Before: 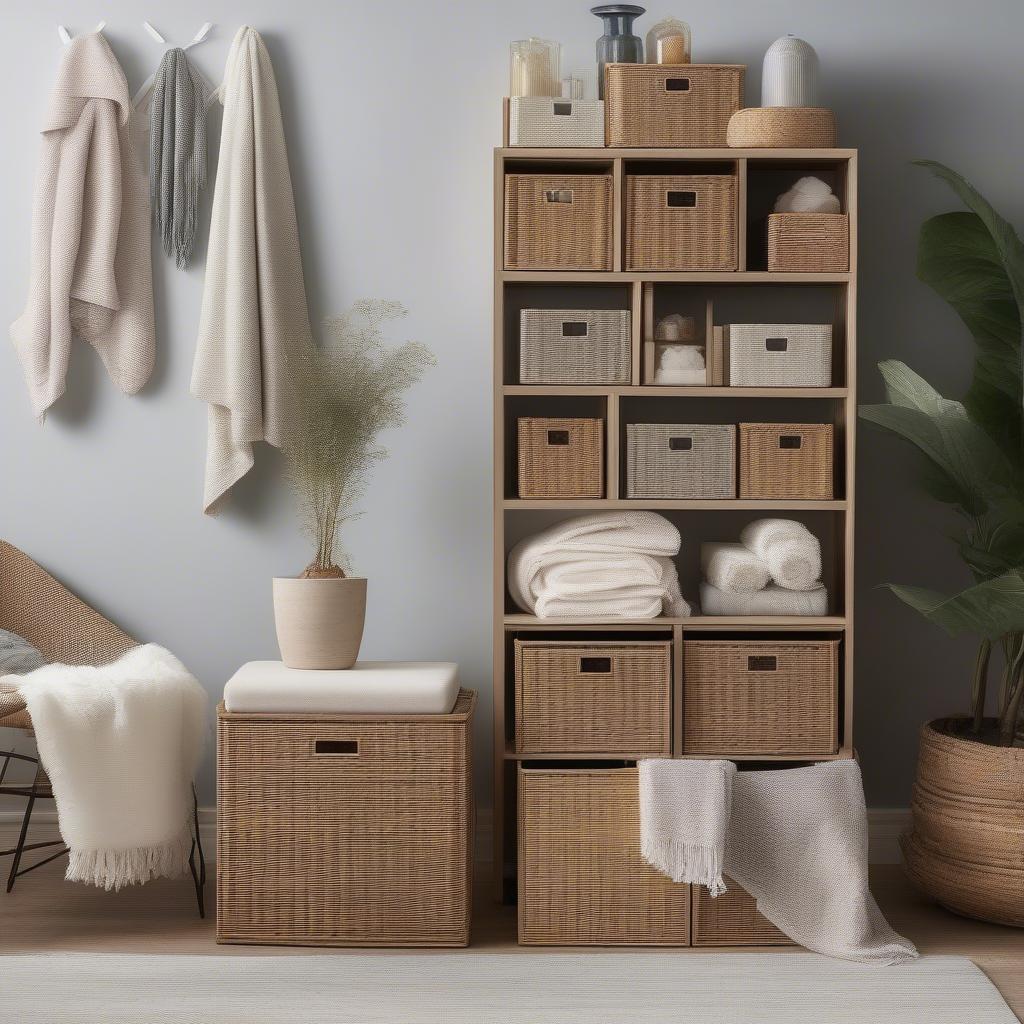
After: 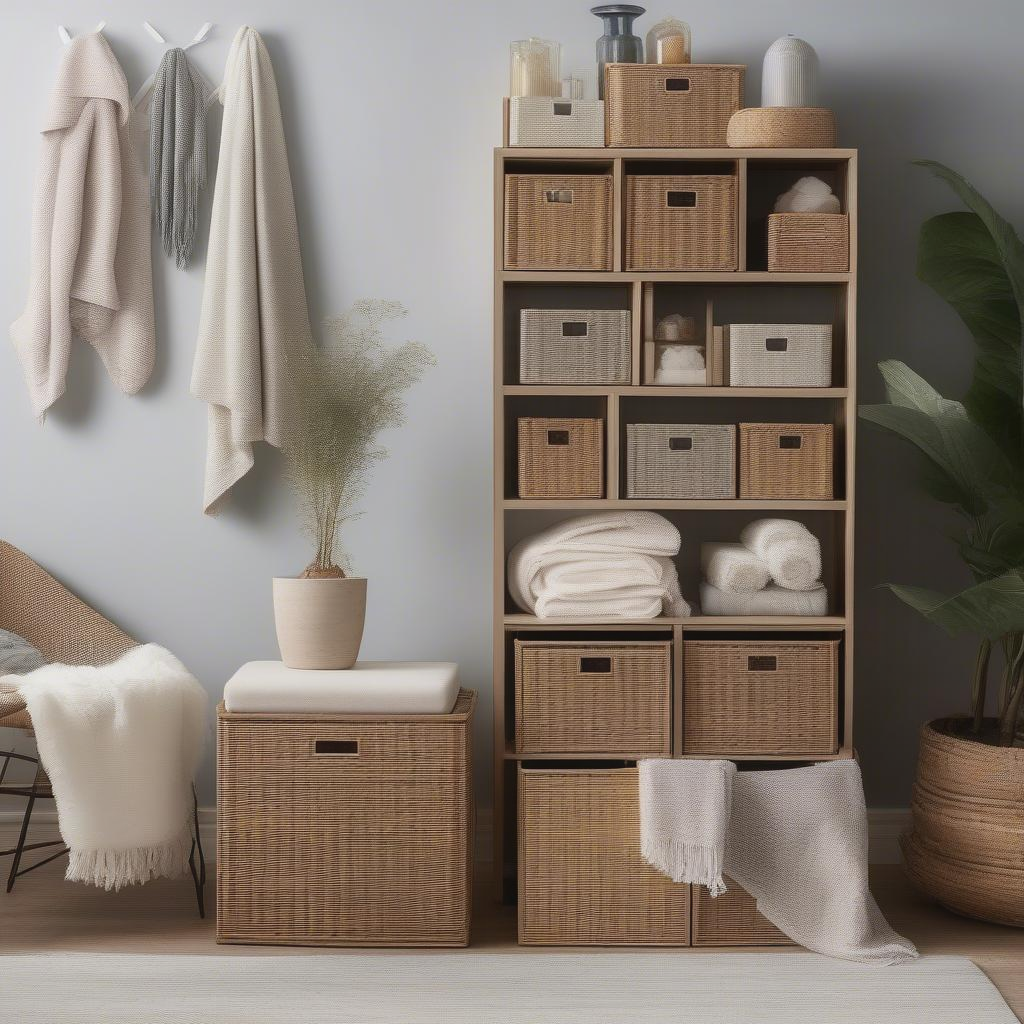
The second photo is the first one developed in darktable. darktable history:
contrast equalizer: y [[0.6 ×6], [0.55 ×6], [0 ×6], [0 ×6], [0 ×6]], mix -0.297
contrast brightness saturation: contrast 0.071
